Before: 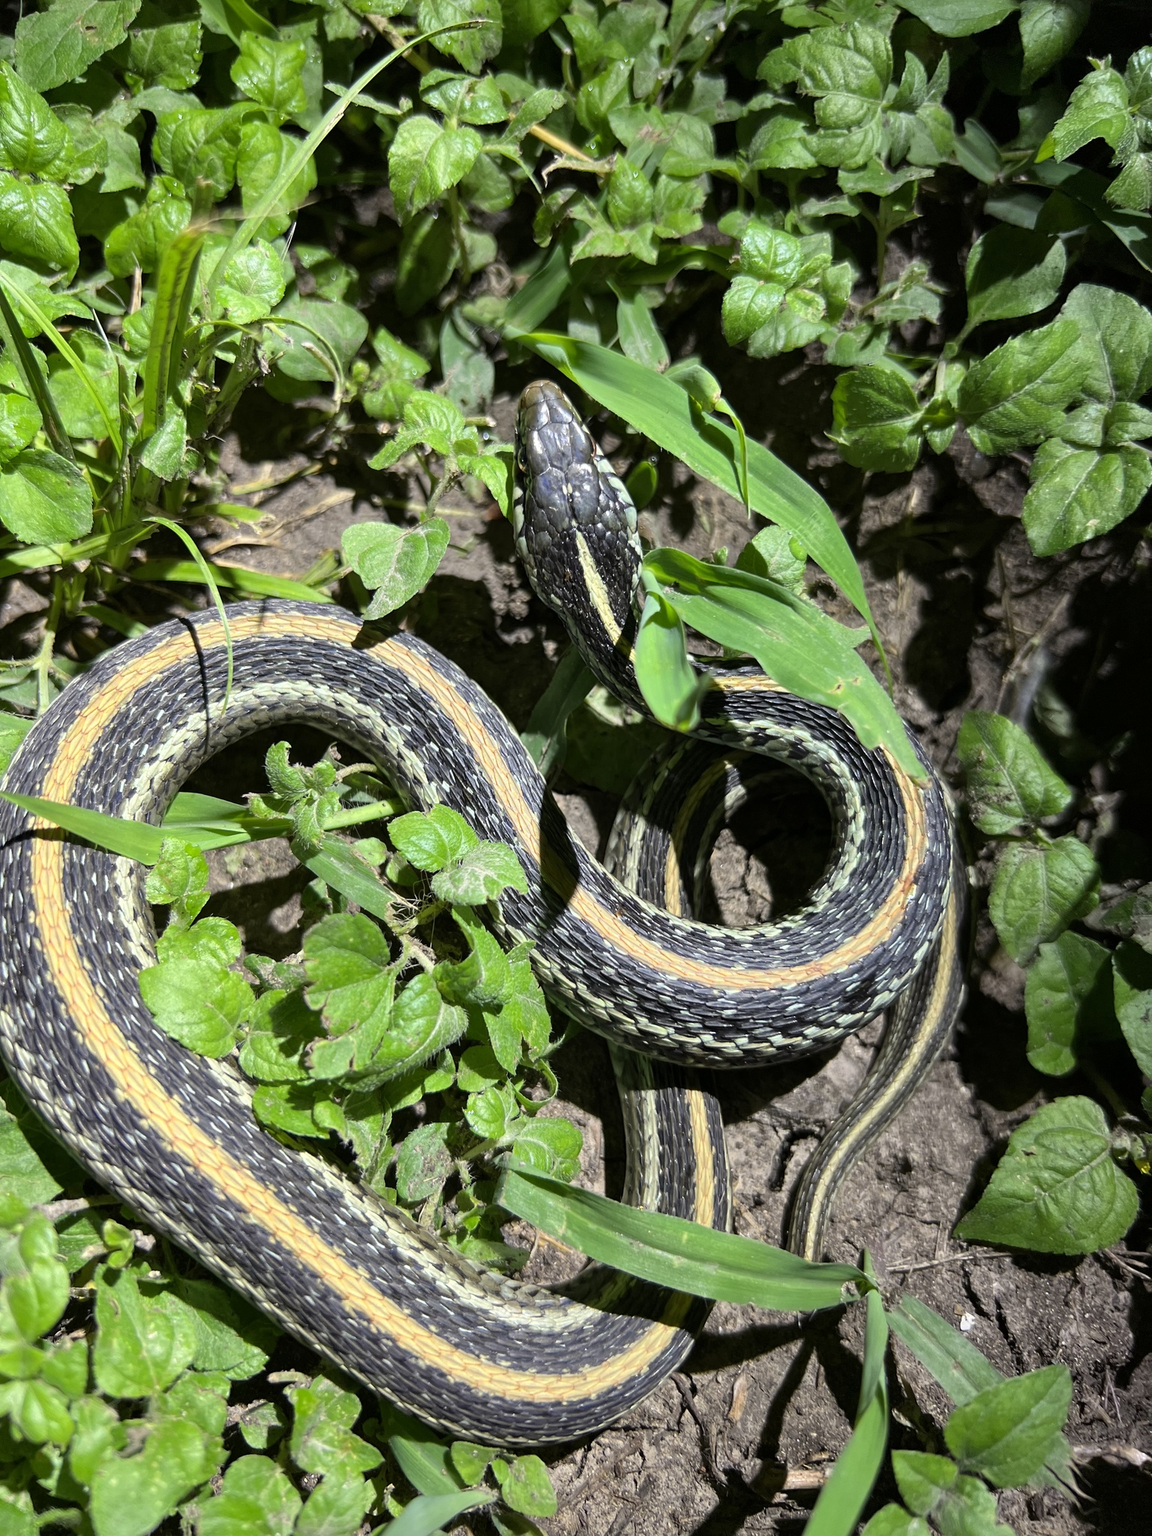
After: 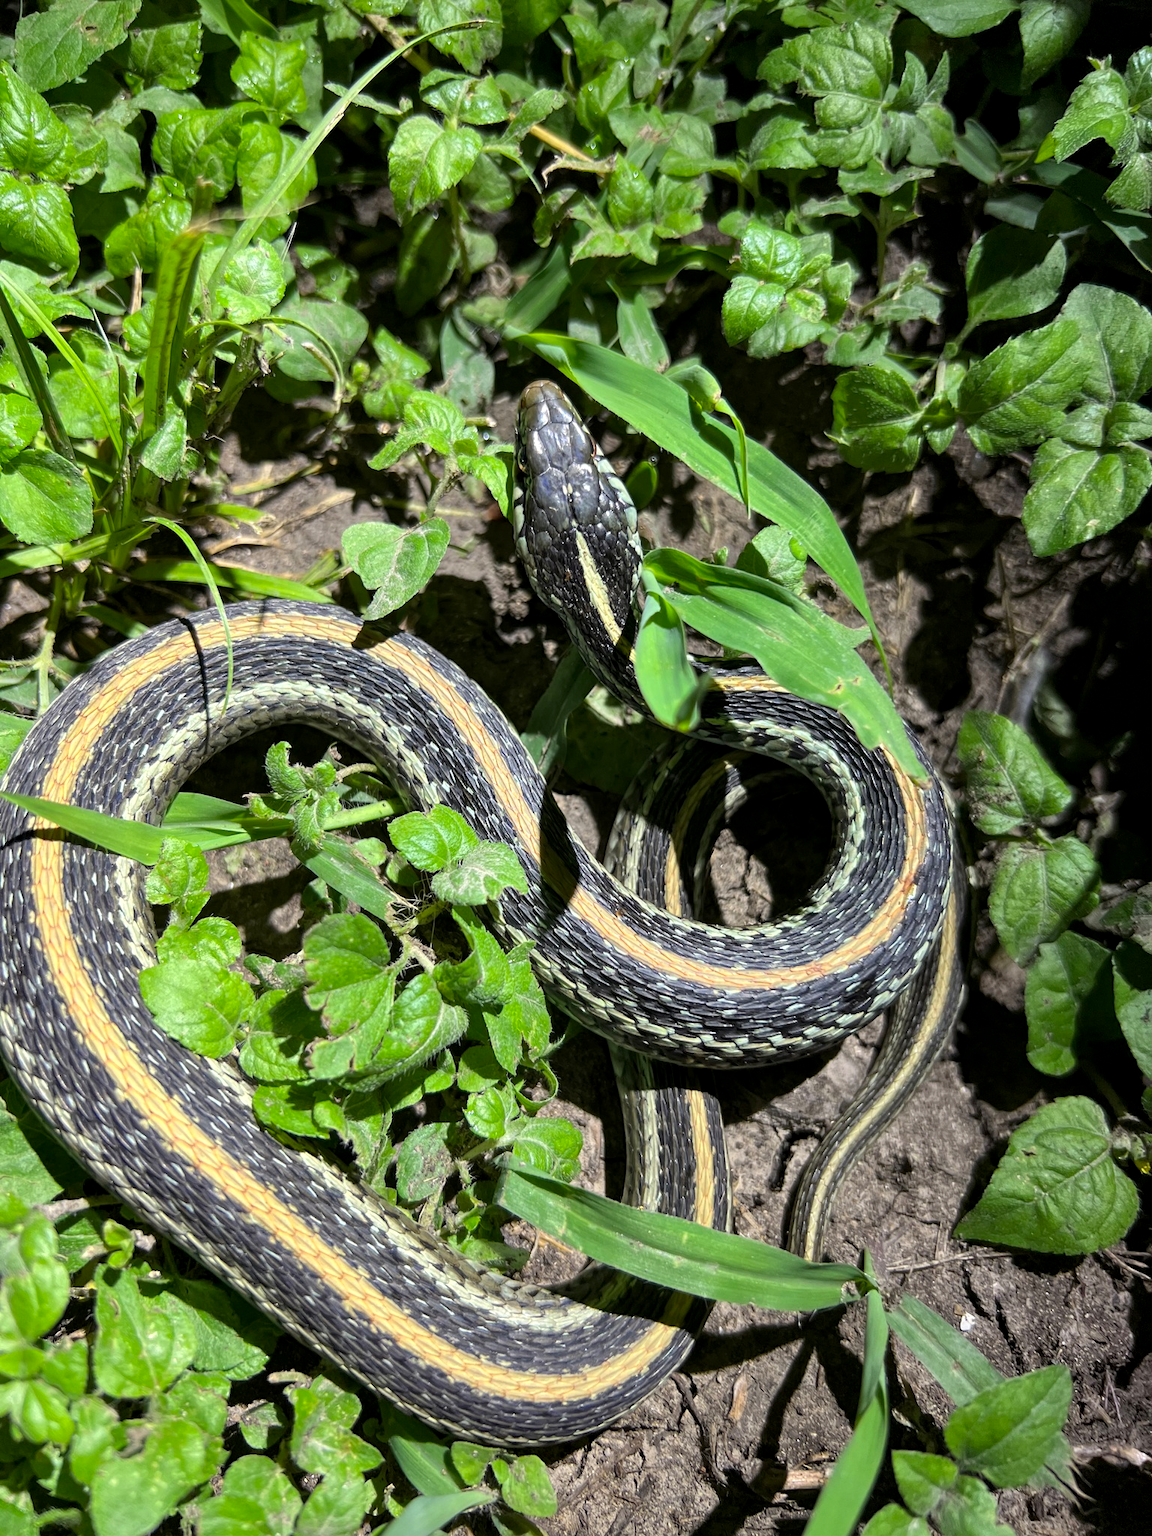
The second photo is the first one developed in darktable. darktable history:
local contrast: highlights 100%, shadows 102%, detail 120%, midtone range 0.2
